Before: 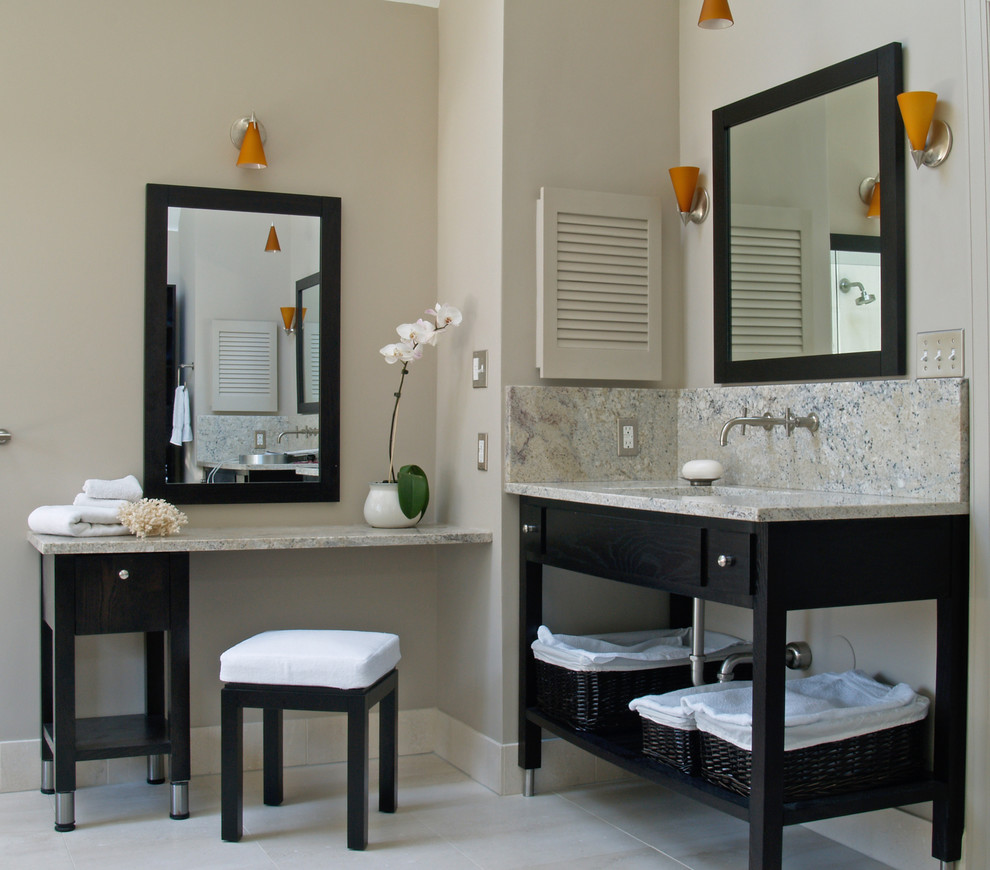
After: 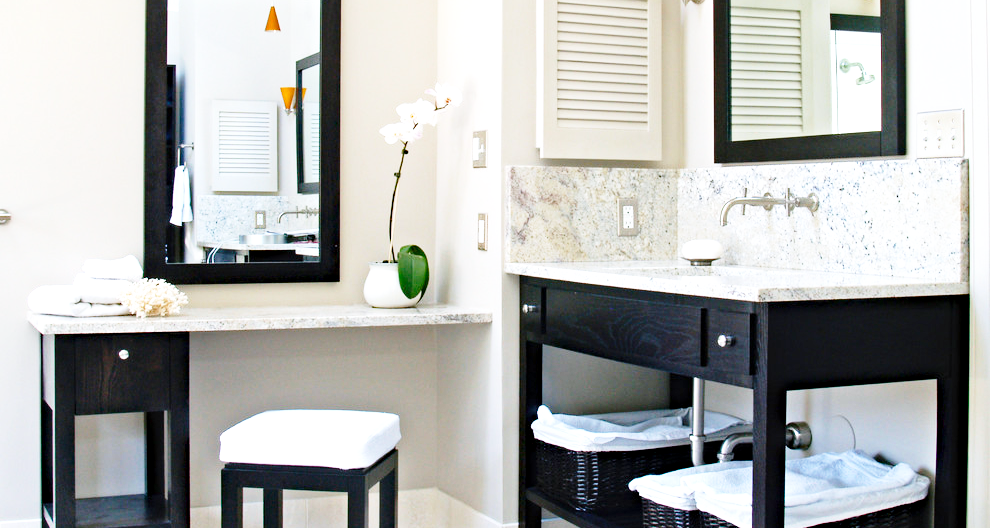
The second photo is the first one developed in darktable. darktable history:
base curve: curves: ch0 [(0, 0) (0.028, 0.03) (0.121, 0.232) (0.46, 0.748) (0.859, 0.968) (1, 1)], preserve colors none
exposure: black level correction 0, exposure 1.107 EV, compensate exposure bias true, compensate highlight preservation false
haze removal: compatibility mode true, adaptive false
color calibration: illuminant as shot in camera, x 0.358, y 0.373, temperature 4628.91 K, gamut compression 1.66
crop and rotate: top 25.347%, bottom 13.921%
